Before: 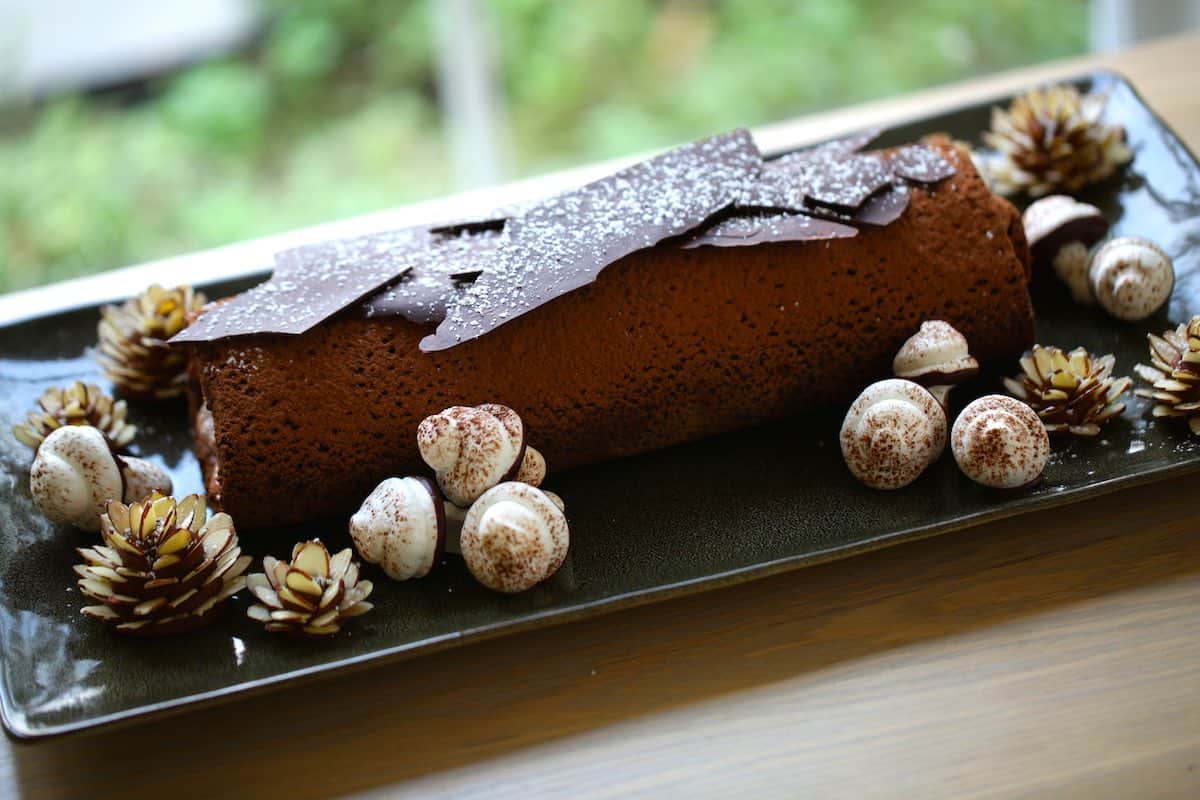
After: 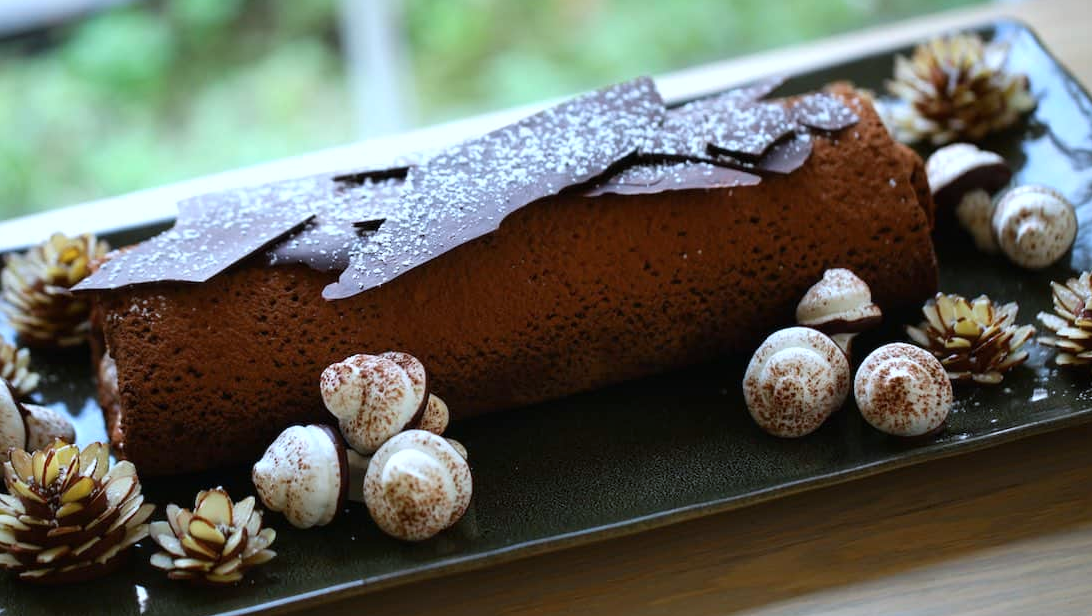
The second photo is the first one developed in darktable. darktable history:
color calibration: x 0.37, y 0.382, temperature 4313.32 K
crop: left 8.155%, top 6.611%, bottom 15.385%
